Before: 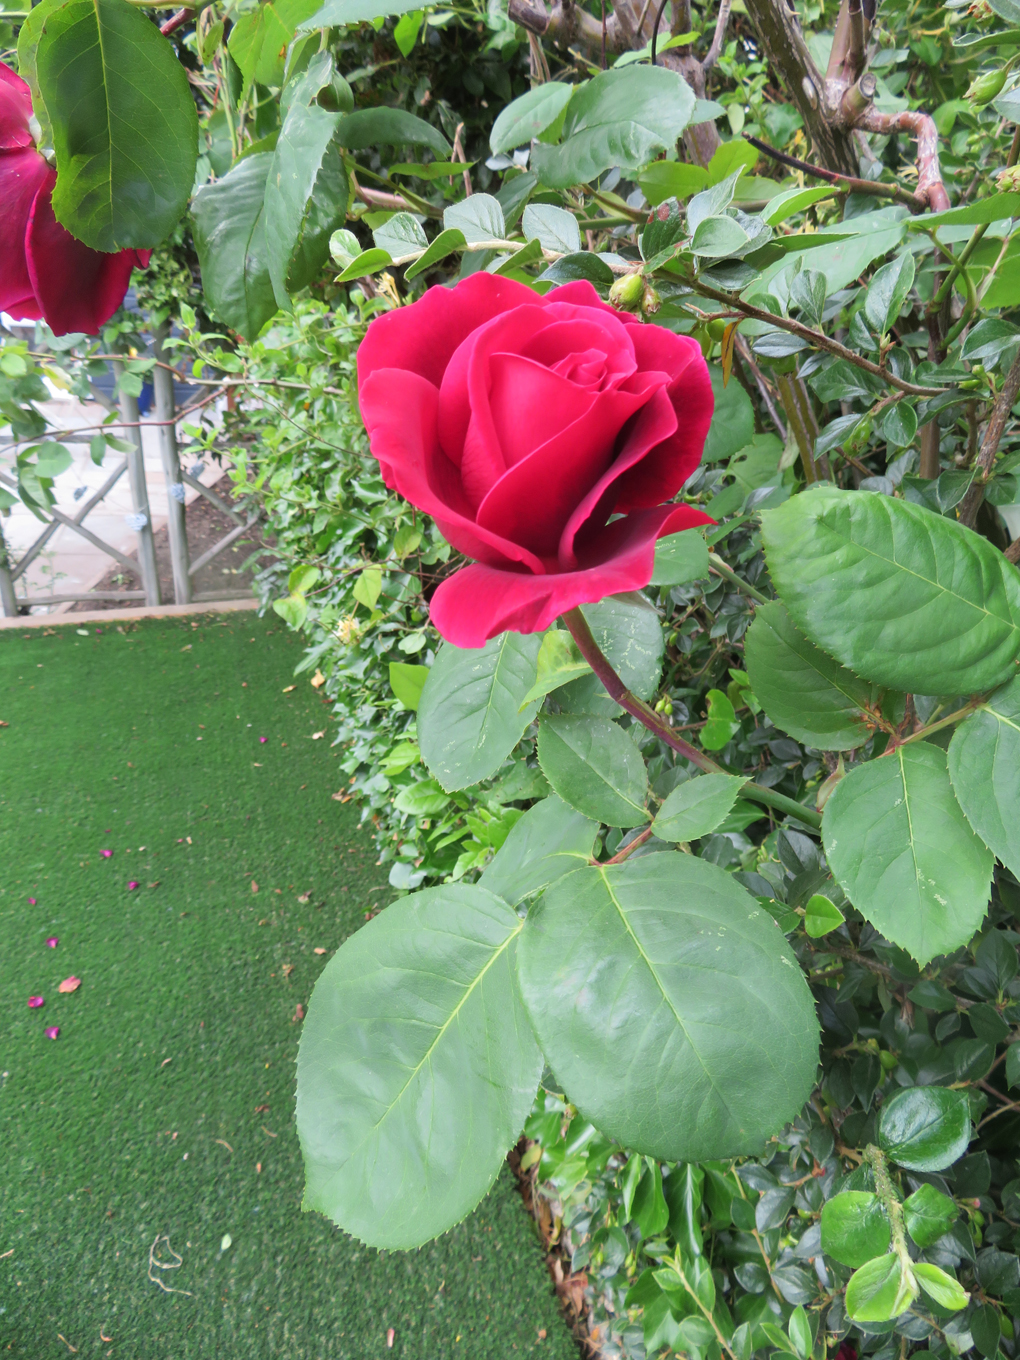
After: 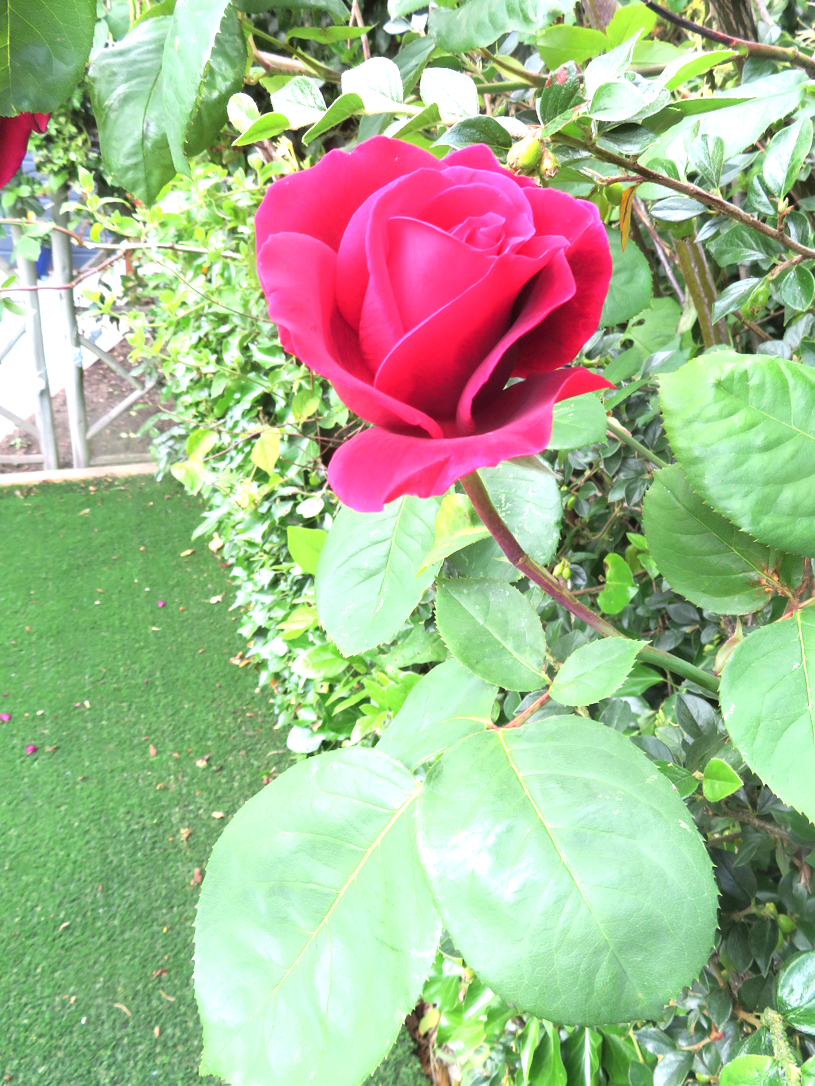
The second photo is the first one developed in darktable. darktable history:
shadows and highlights: shadows -30, highlights 30
exposure: black level correction 0, exposure 1 EV, compensate exposure bias true, compensate highlight preservation false
crop and rotate: left 10.071%, top 10.071%, right 10.02%, bottom 10.02%
